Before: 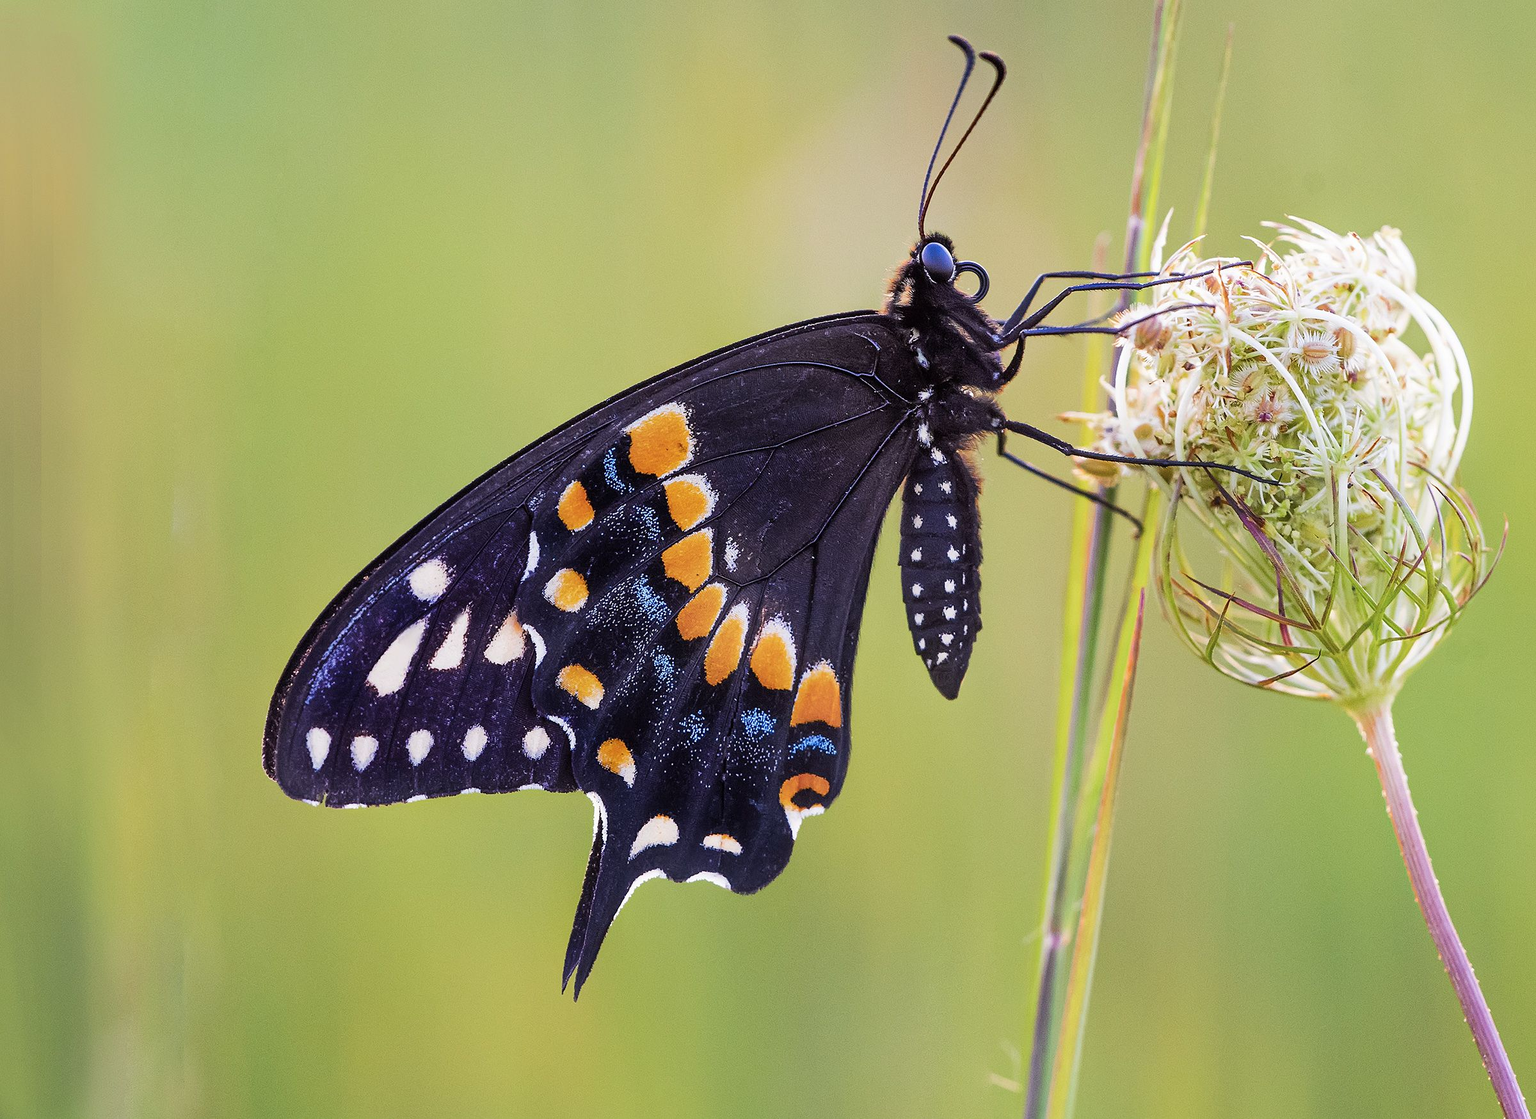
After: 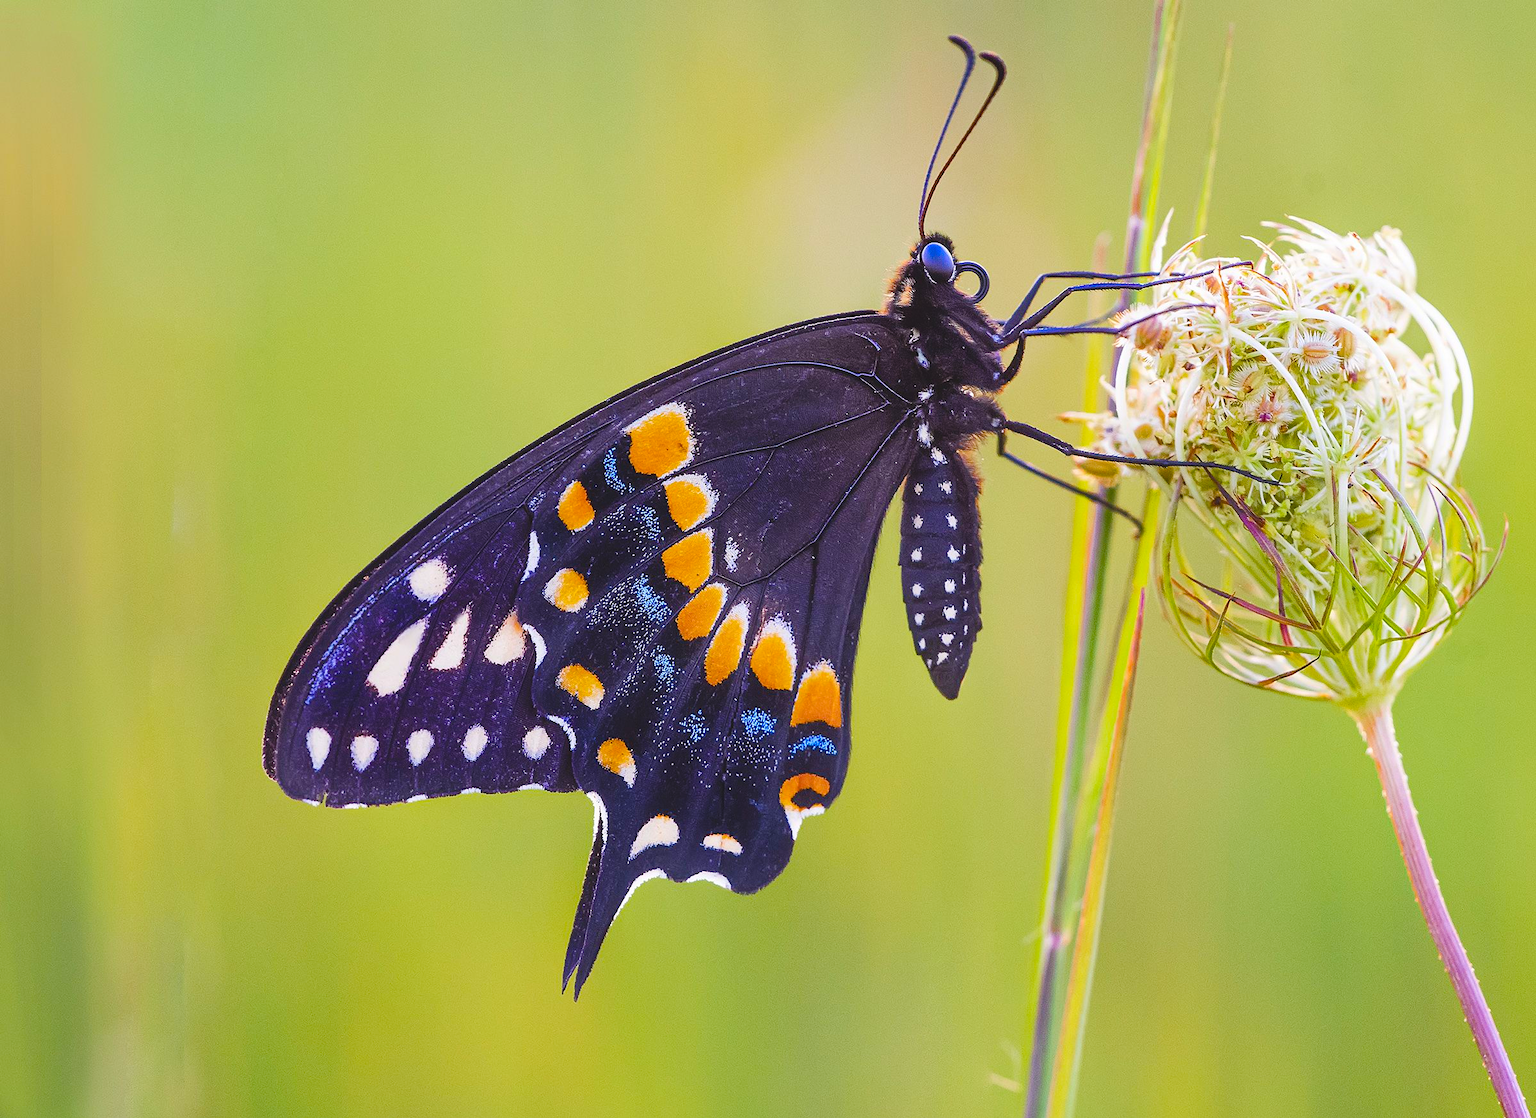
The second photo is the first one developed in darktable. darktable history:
color balance: lift [1.007, 1, 1, 1], gamma [1.097, 1, 1, 1]
color balance rgb: perceptual saturation grading › global saturation 20%, perceptual saturation grading › highlights -25%, perceptual saturation grading › shadows 25%, global vibrance 50%
